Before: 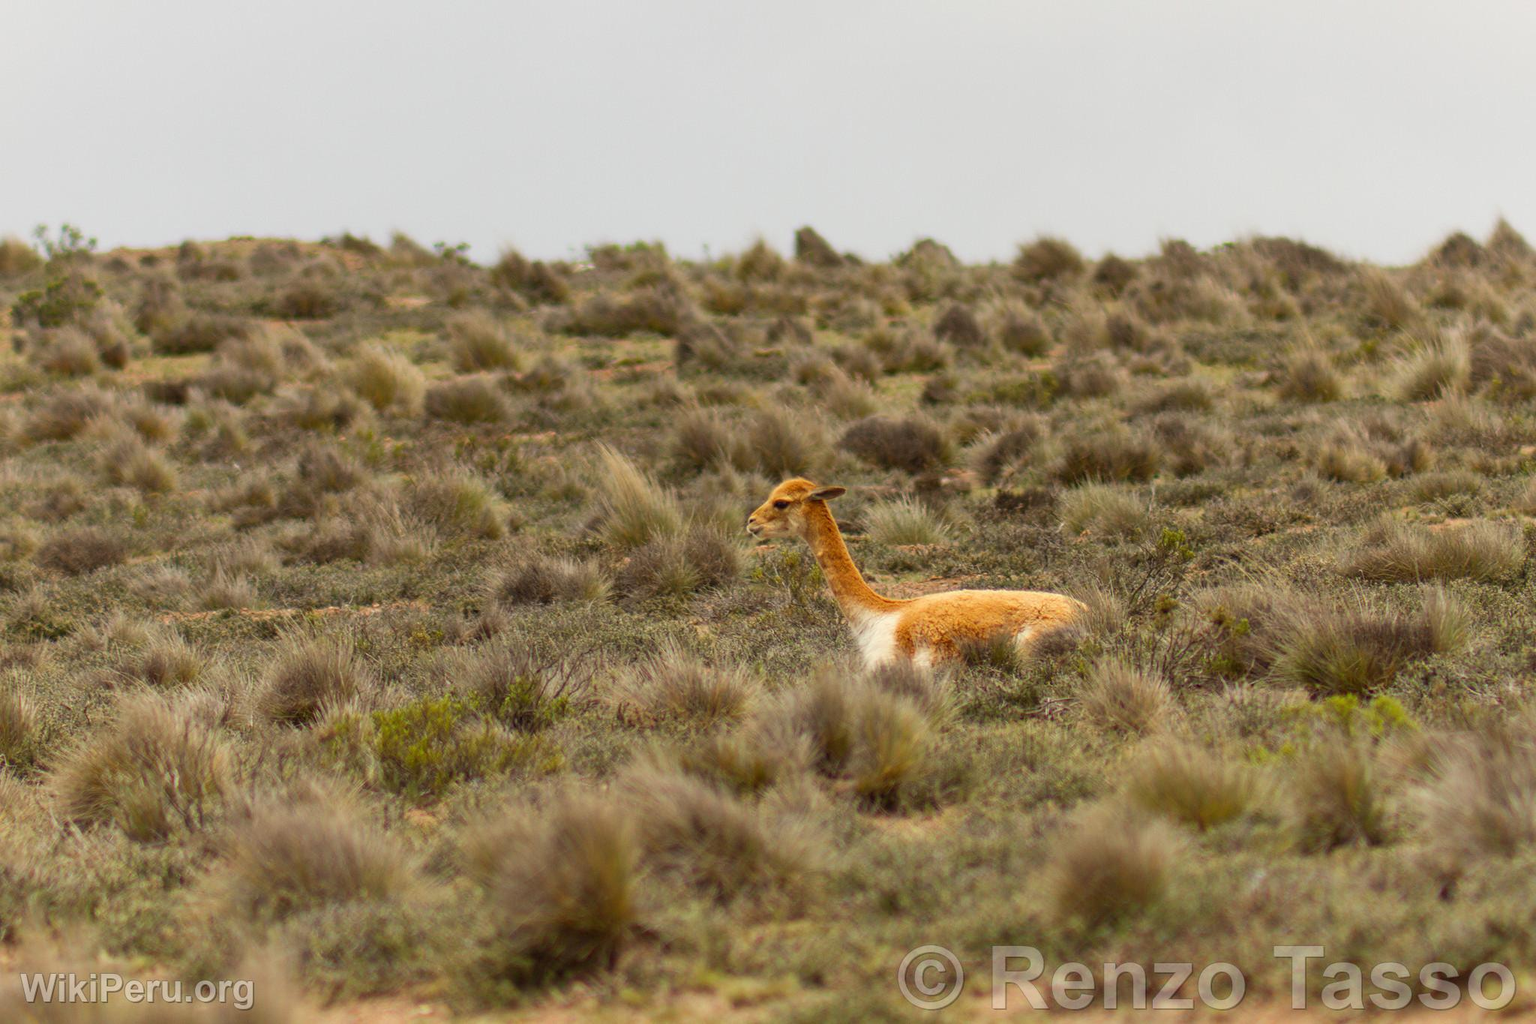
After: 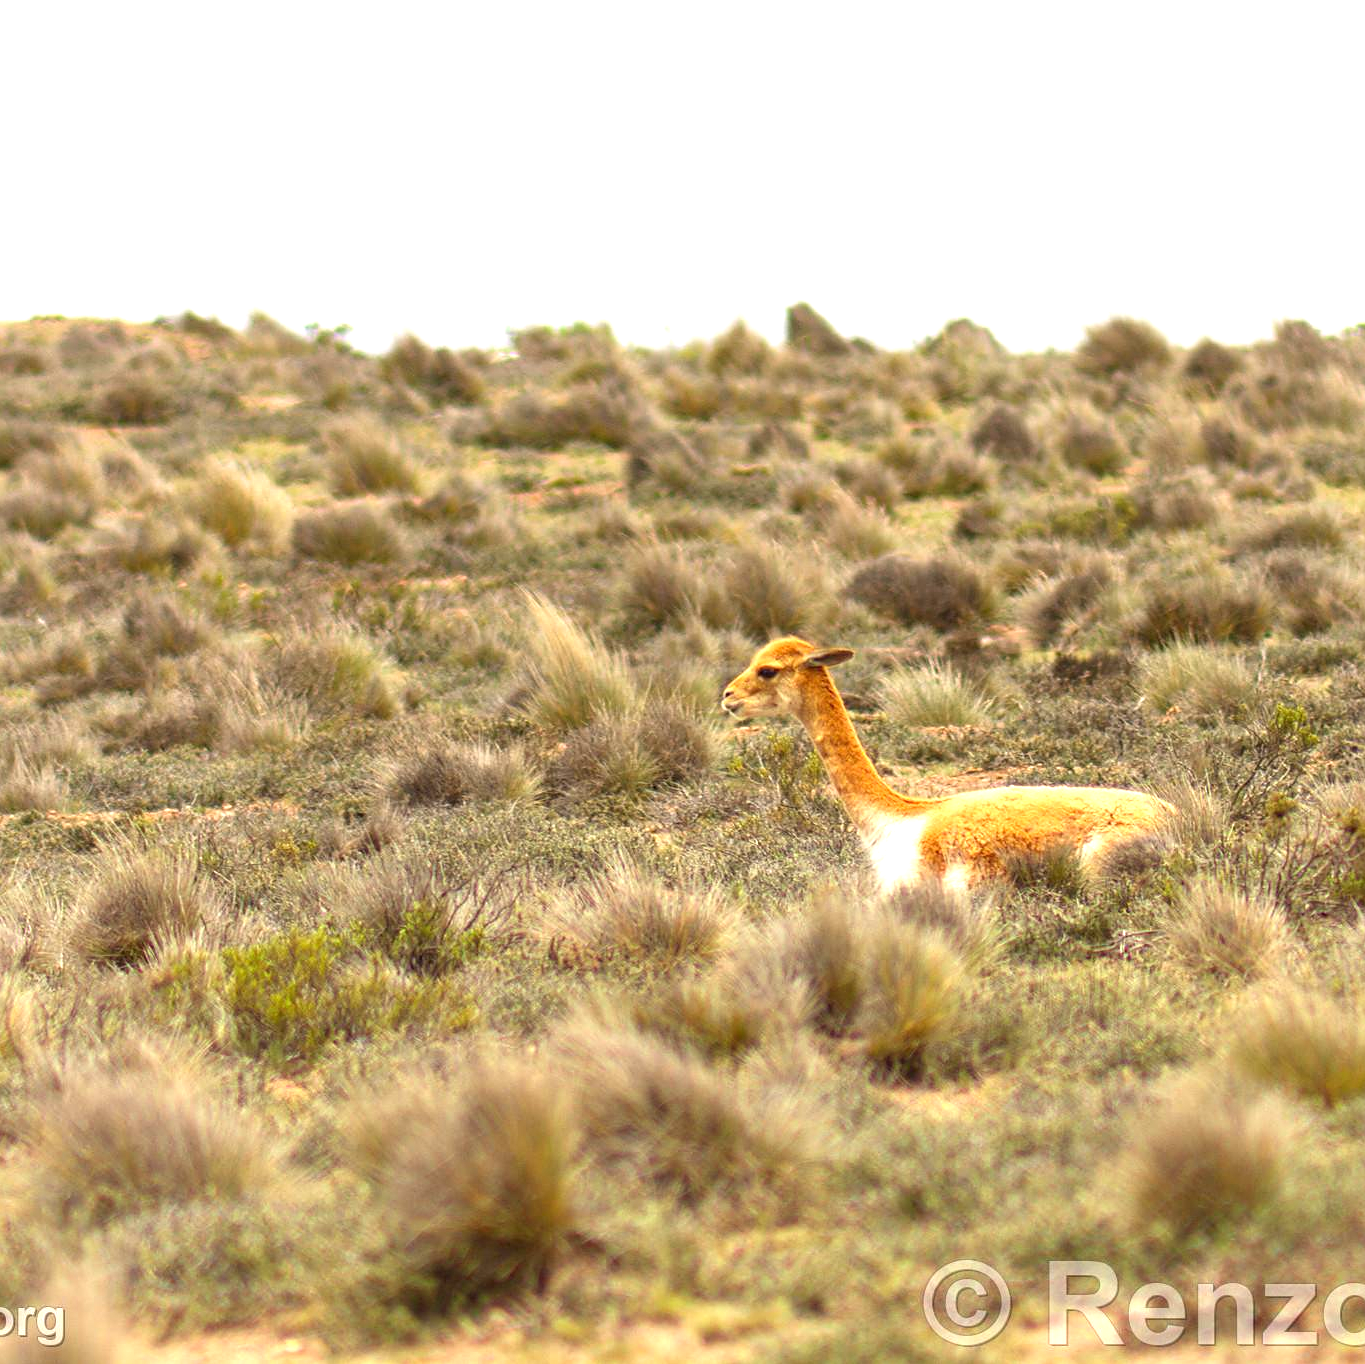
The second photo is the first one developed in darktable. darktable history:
sharpen: amount 0.2
exposure: black level correction 0, exposure 1.1 EV, compensate exposure bias true, compensate highlight preservation false
crop and rotate: left 13.409%, right 19.924%
